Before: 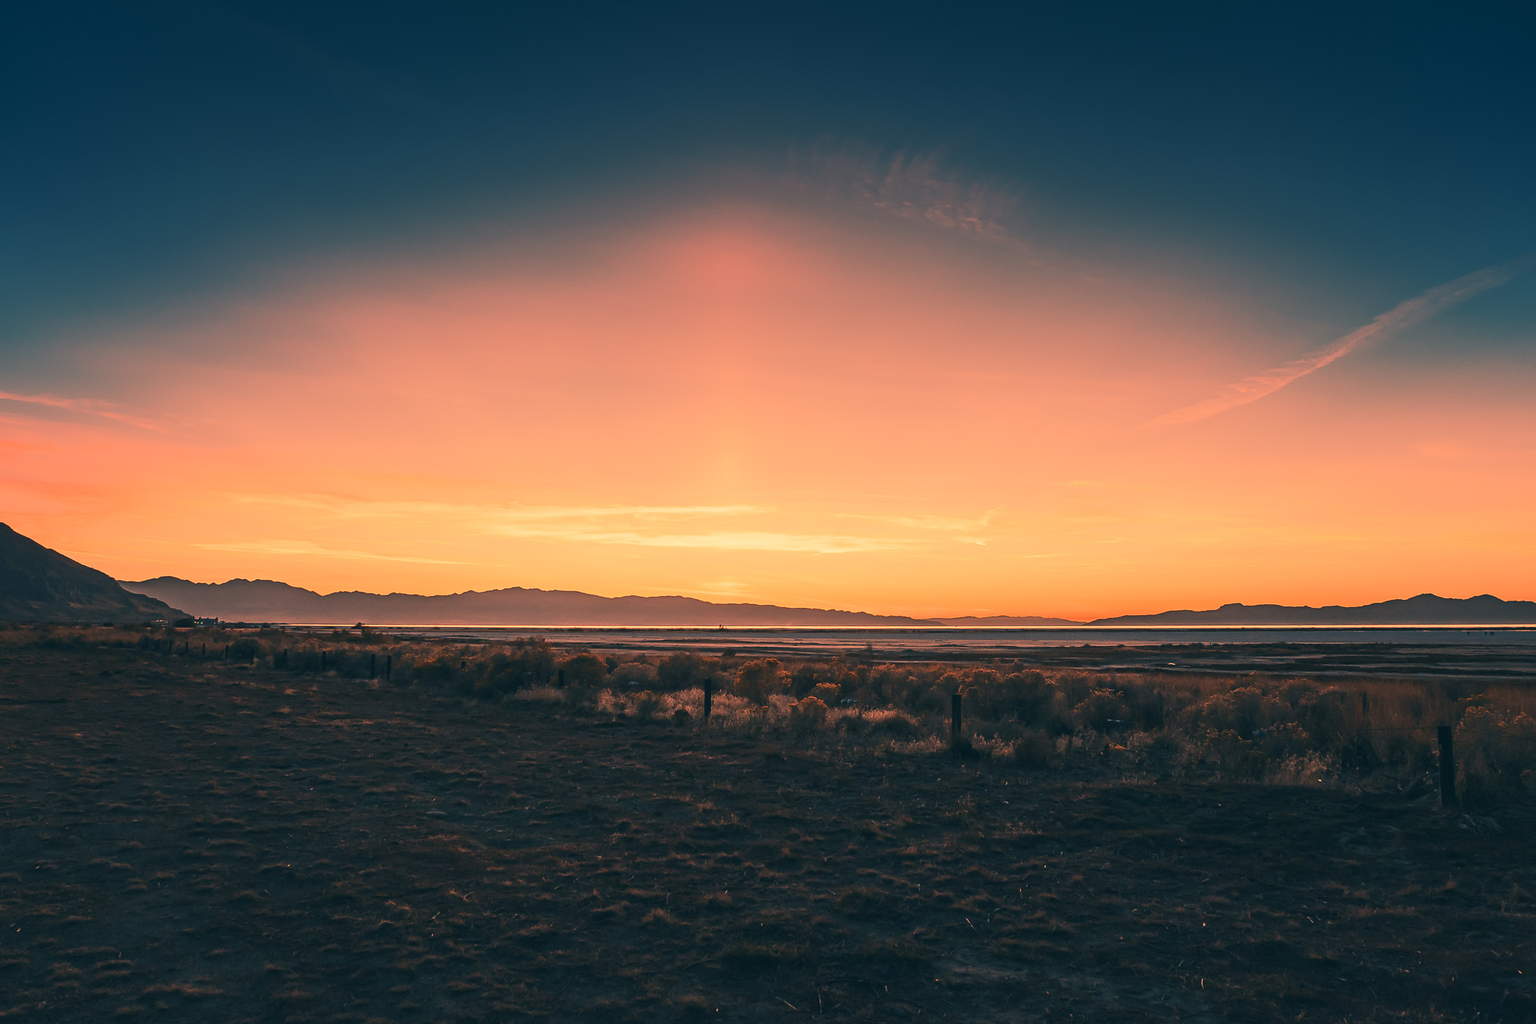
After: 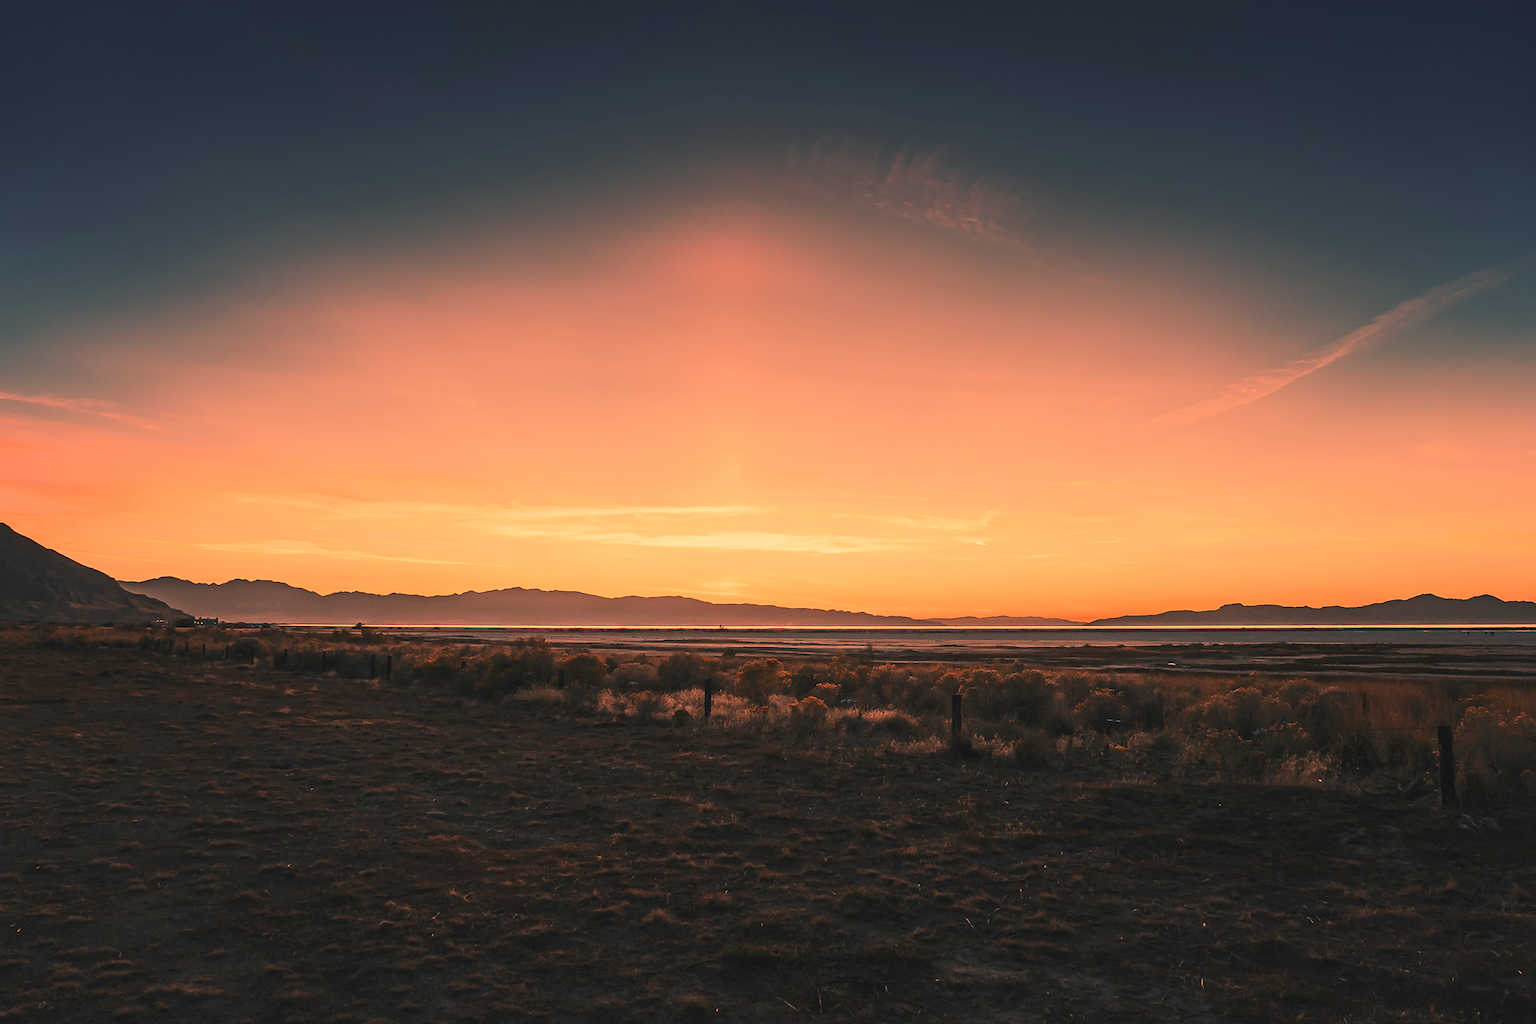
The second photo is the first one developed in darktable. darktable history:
rotate and perspective: automatic cropping original format, crop left 0, crop top 0
color correction: highlights a* 6.27, highlights b* 8.19, shadows a* 5.94, shadows b* 7.23, saturation 0.9
exposure: compensate highlight preservation false
